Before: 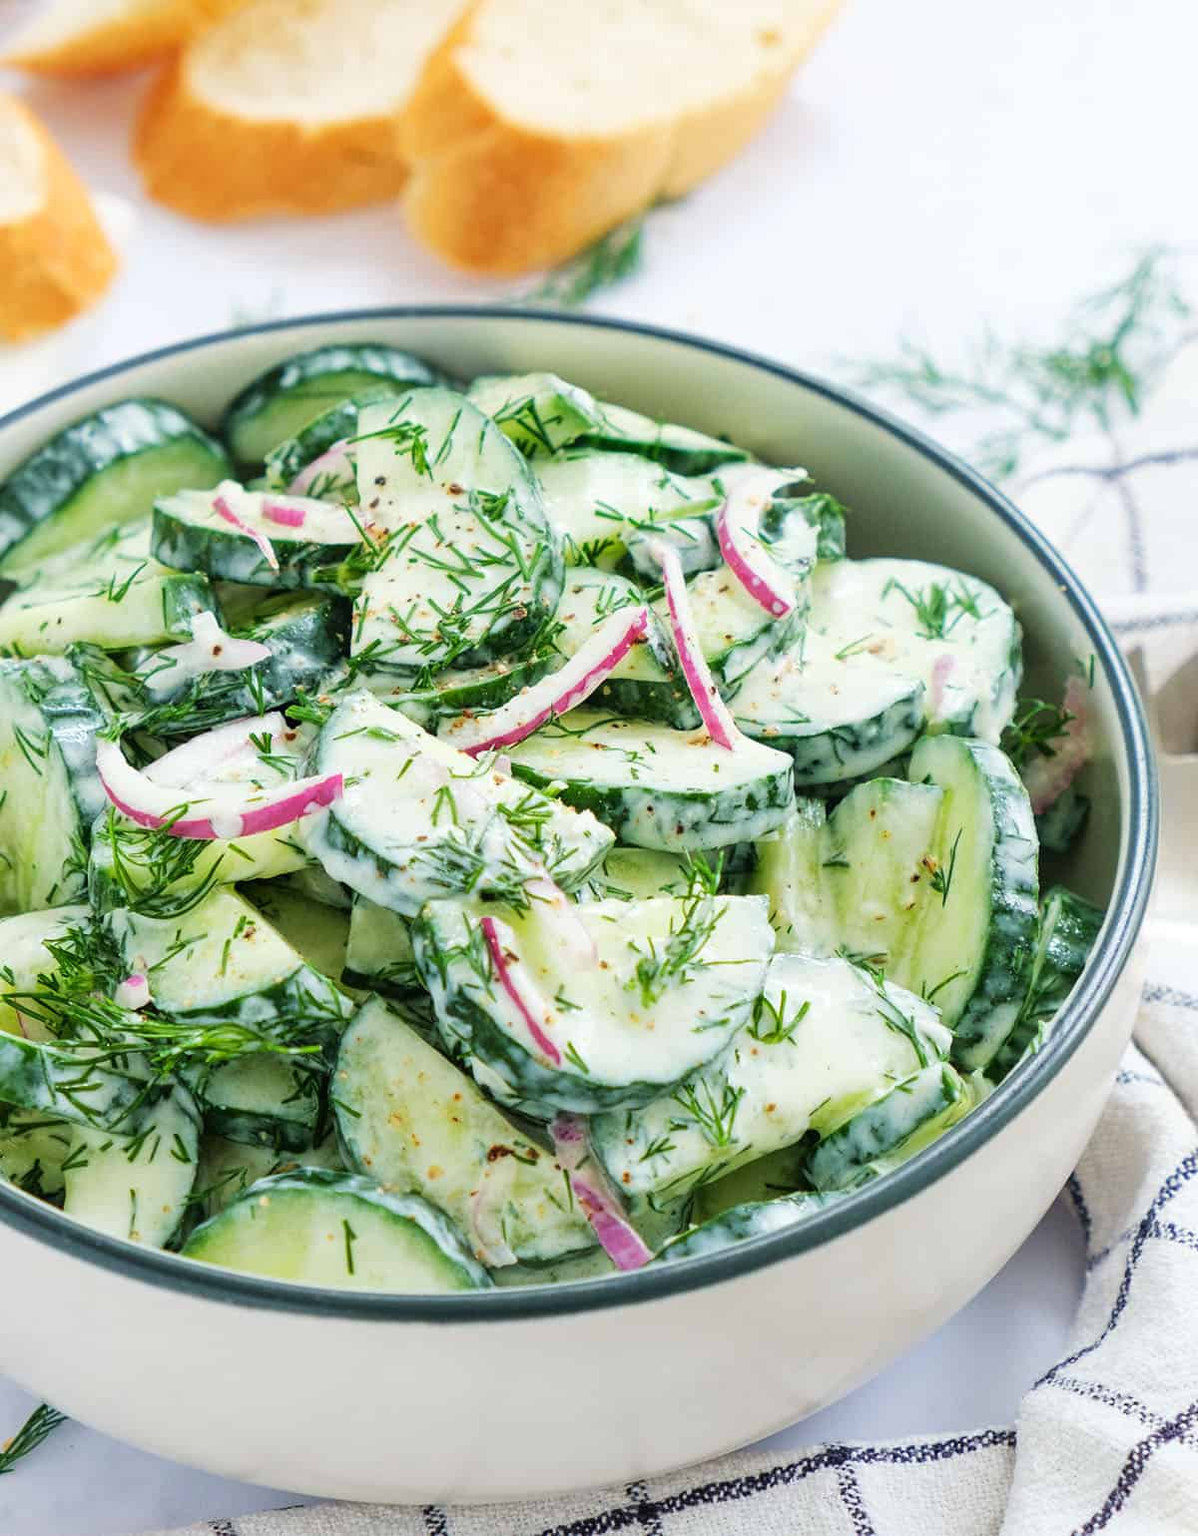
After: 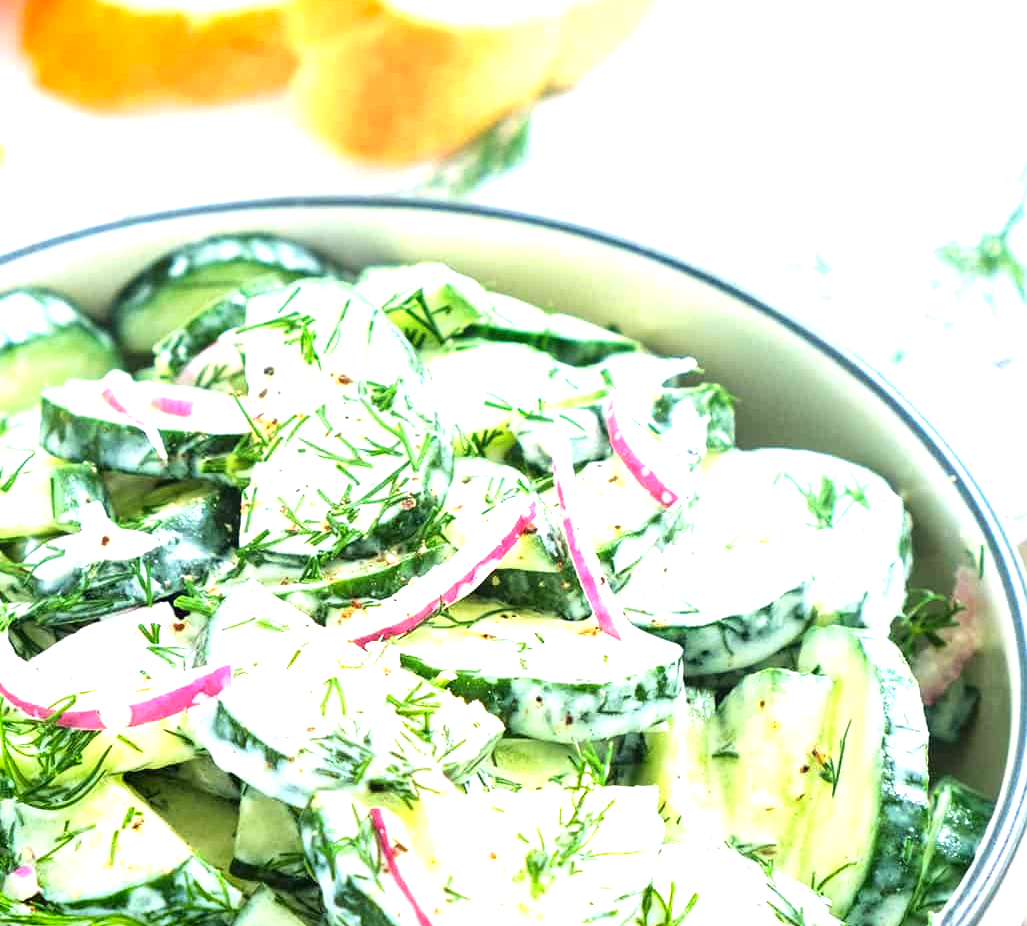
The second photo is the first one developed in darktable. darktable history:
vignetting: fall-off start 100.87%, fall-off radius 71.79%, saturation 0.386, width/height ratio 1.178
exposure: black level correction 0, exposure 1.2 EV, compensate highlight preservation false
crop and rotate: left 9.392%, top 7.231%, right 4.991%, bottom 32.587%
